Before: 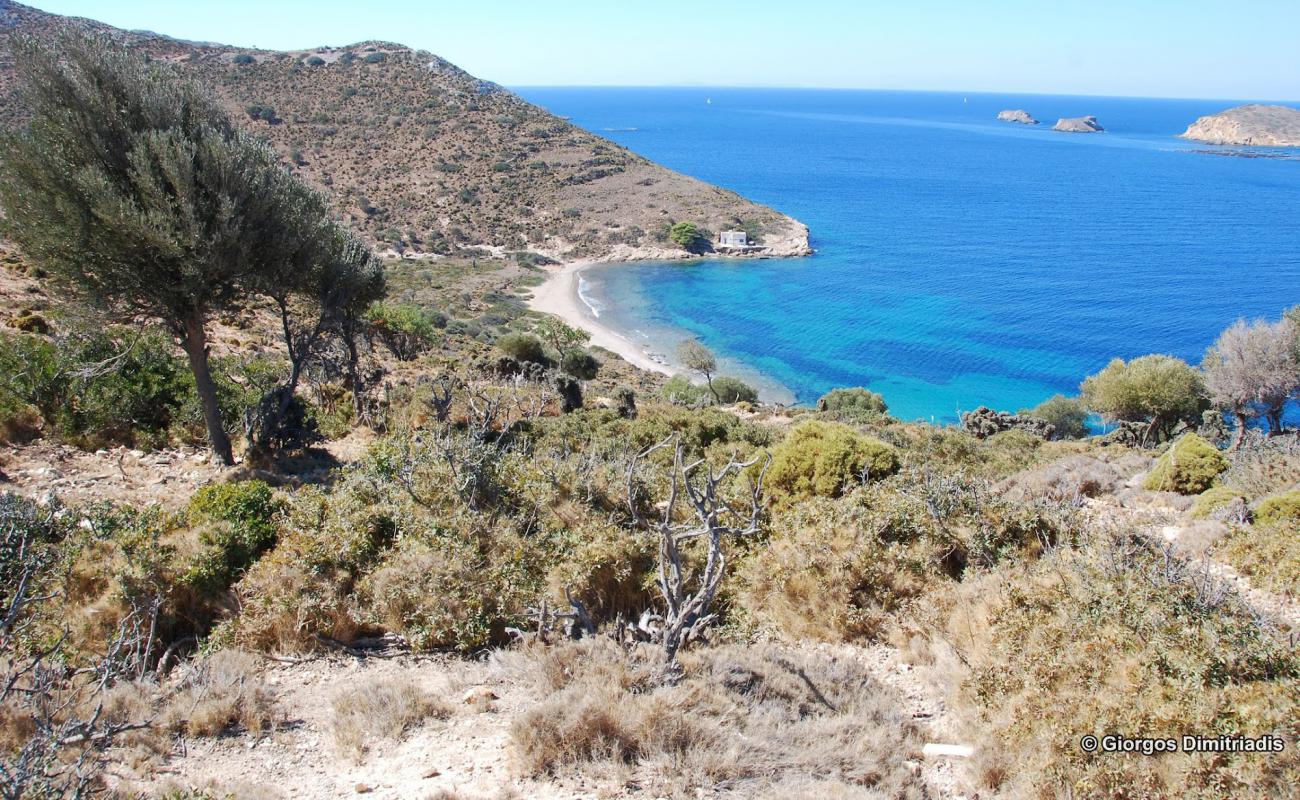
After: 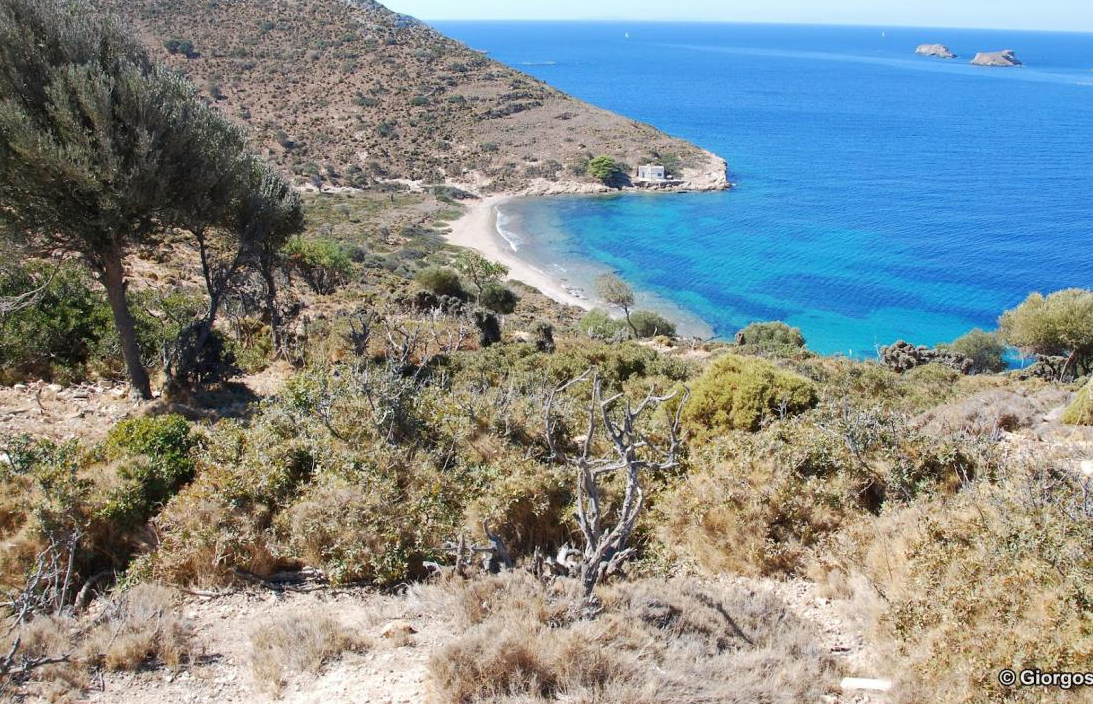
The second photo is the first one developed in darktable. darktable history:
tone equalizer: on, module defaults
crop: left 6.383%, top 8.373%, right 9.53%, bottom 3.58%
color balance rgb: power › chroma 0.239%, power › hue 60.68°, perceptual saturation grading › global saturation 0.129%
